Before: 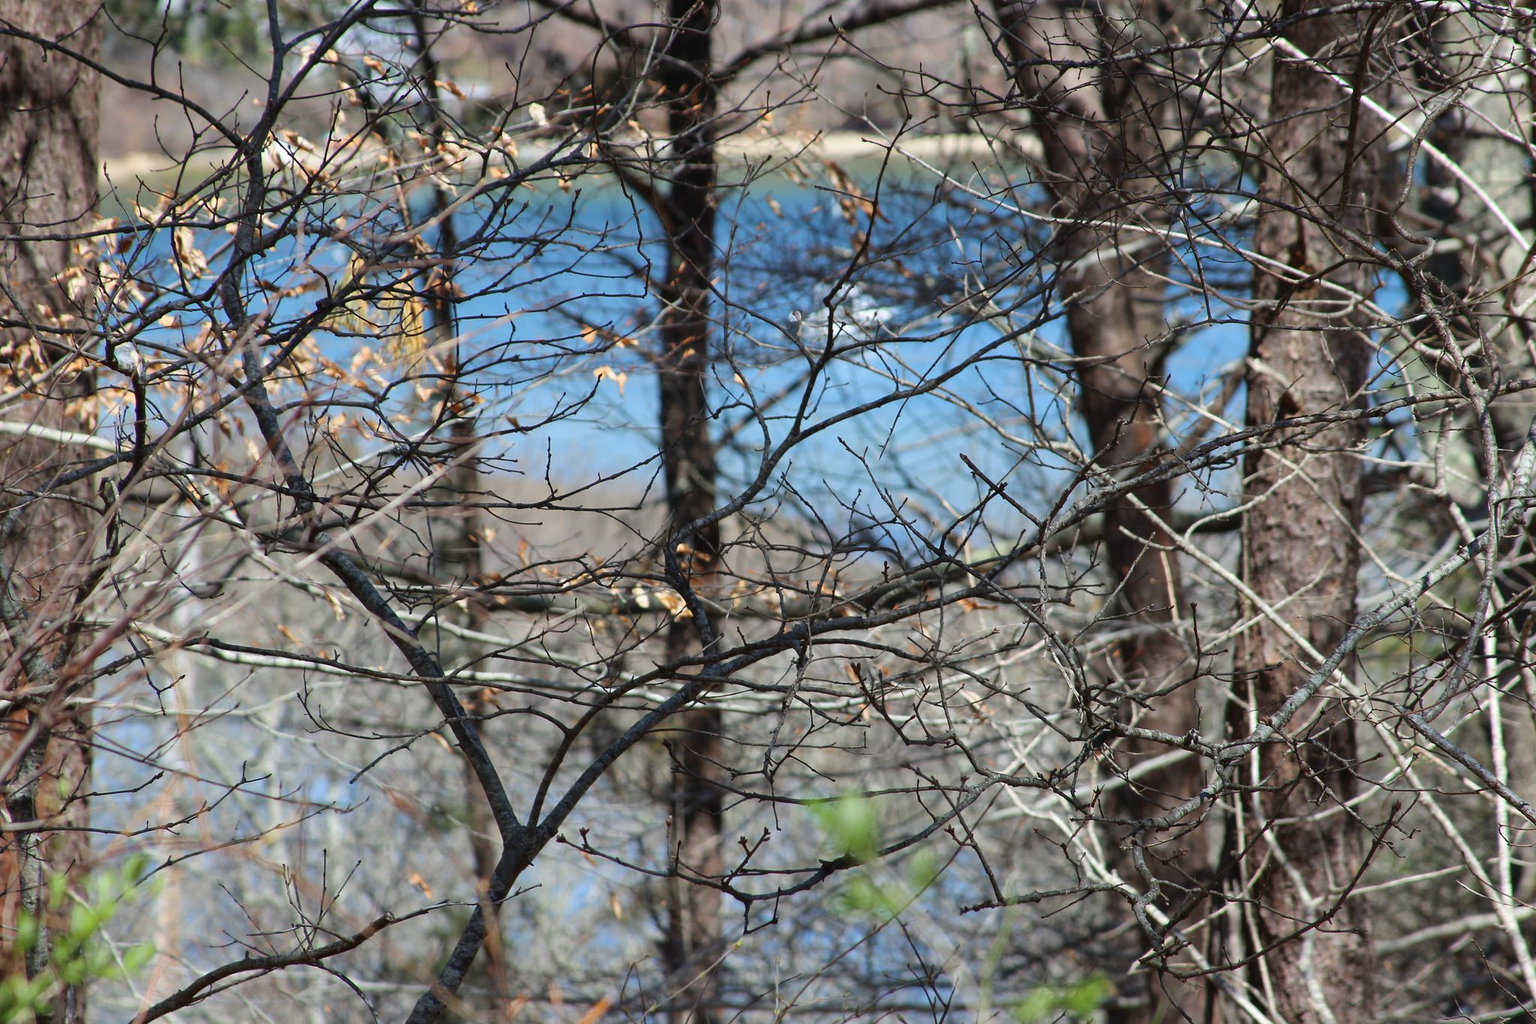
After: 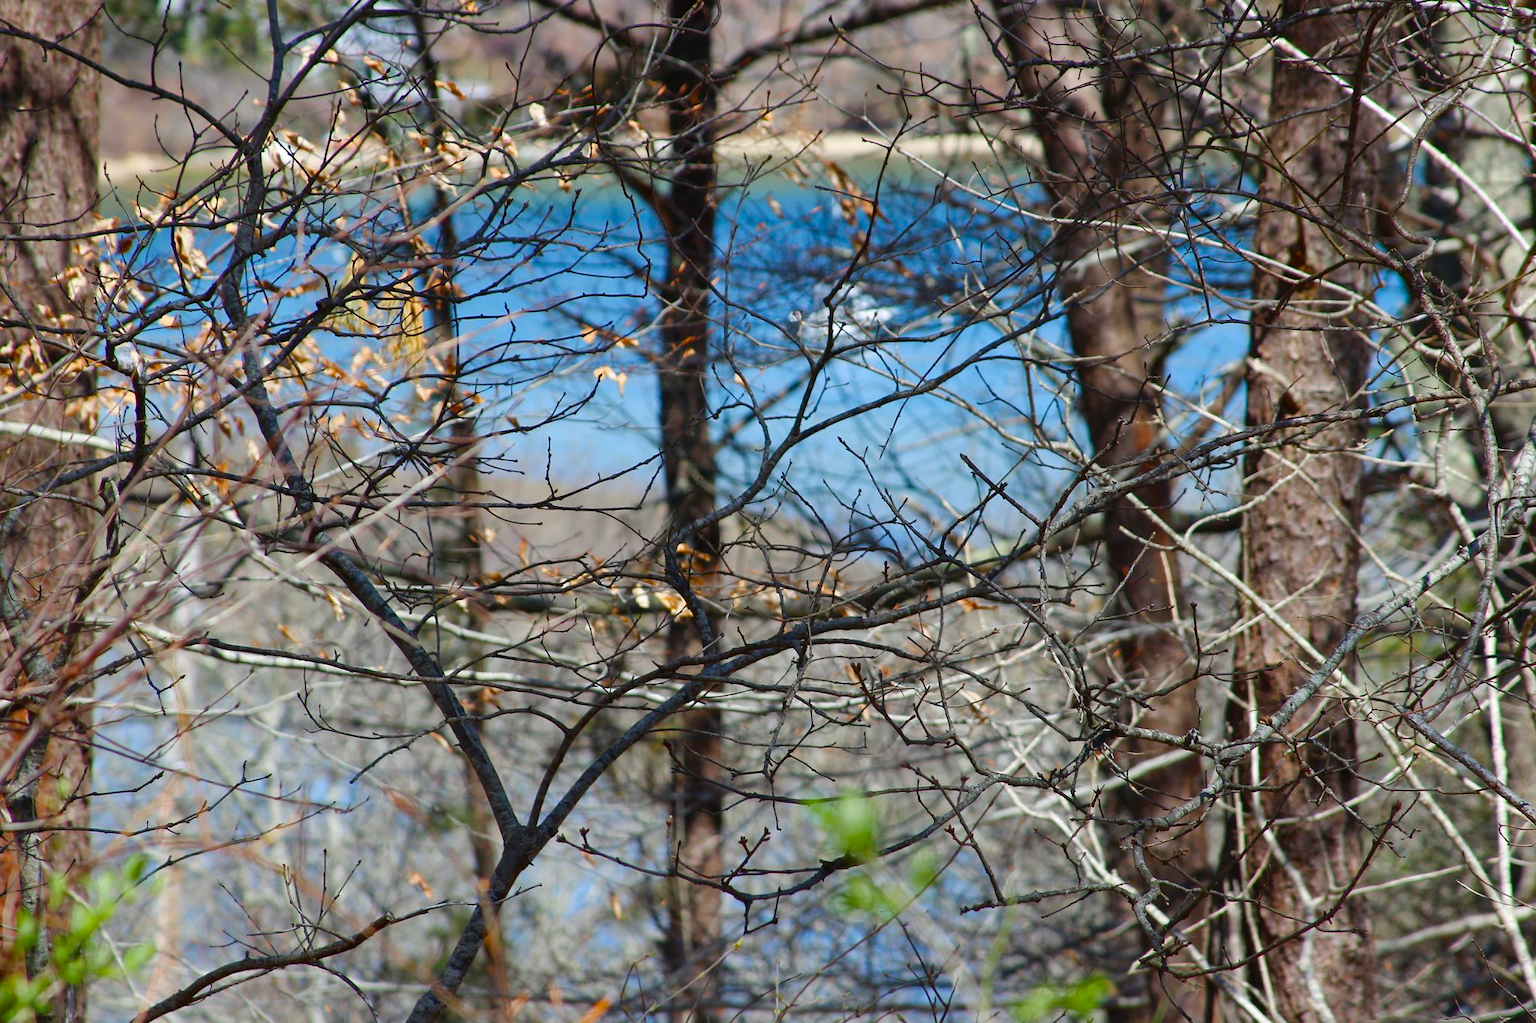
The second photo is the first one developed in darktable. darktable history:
color balance rgb: perceptual saturation grading › global saturation 28.09%, perceptual saturation grading › highlights -25.805%, perceptual saturation grading › mid-tones 24.868%, perceptual saturation grading › shadows 50.156%
